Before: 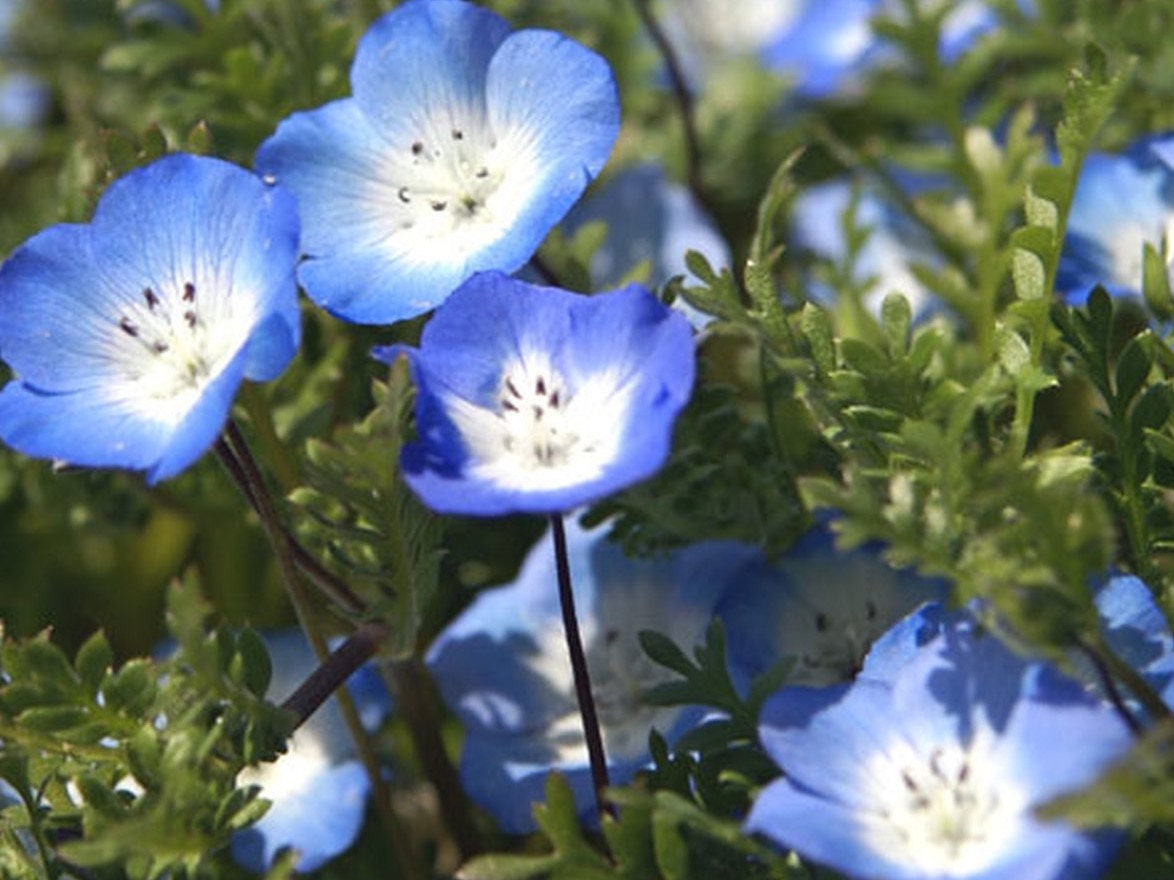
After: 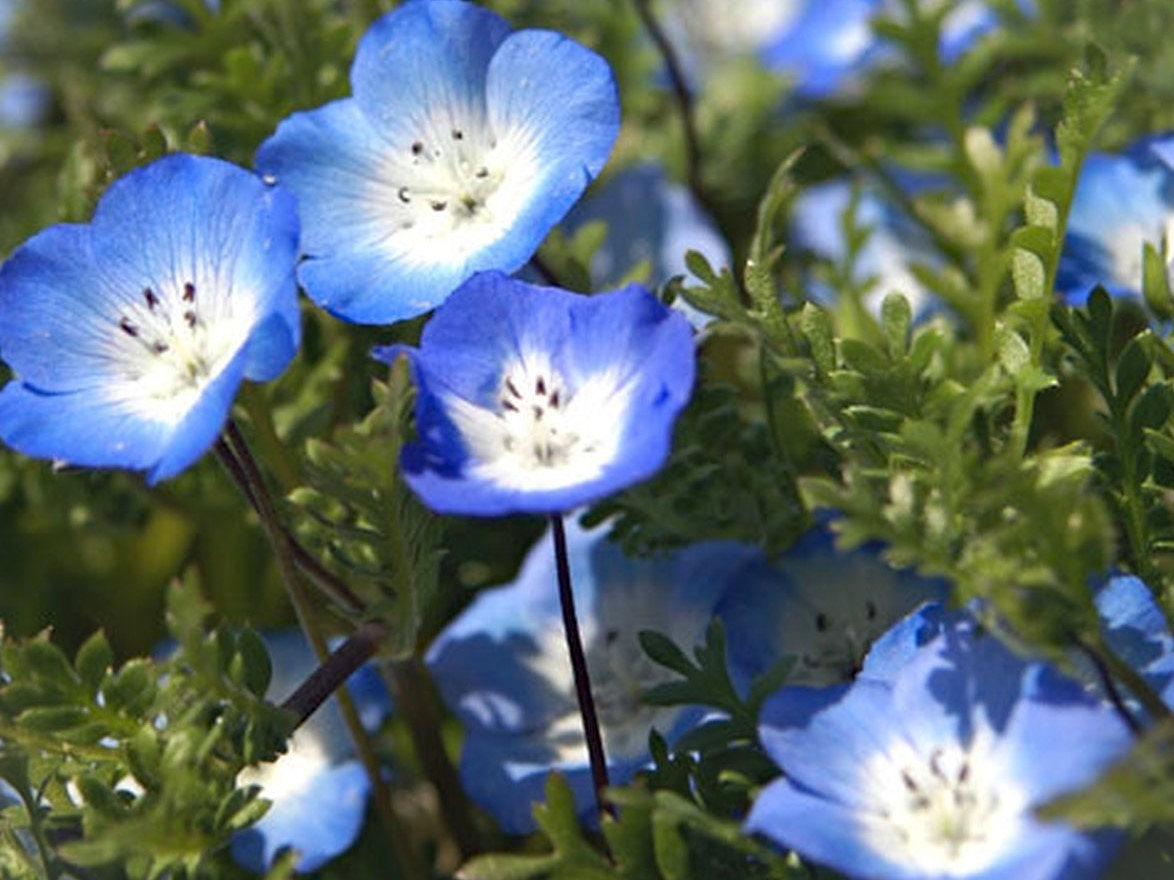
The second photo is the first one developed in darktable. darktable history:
vignetting: fall-off start 100%, brightness 0.05, saturation 0
haze removal: compatibility mode true, adaptive false
